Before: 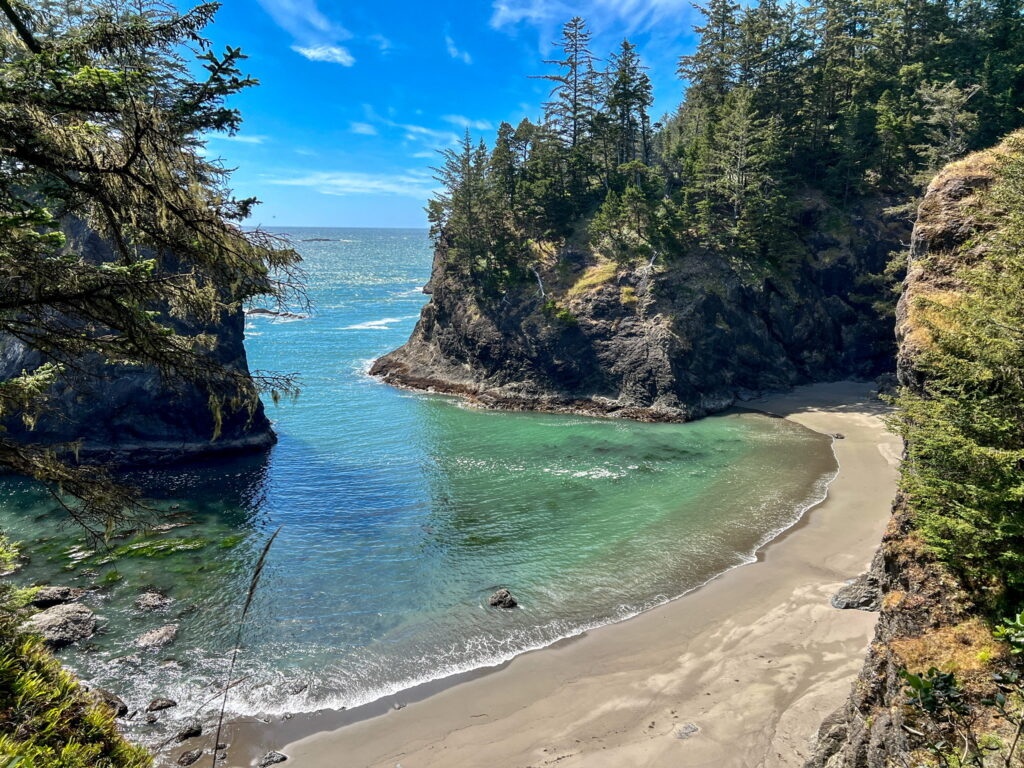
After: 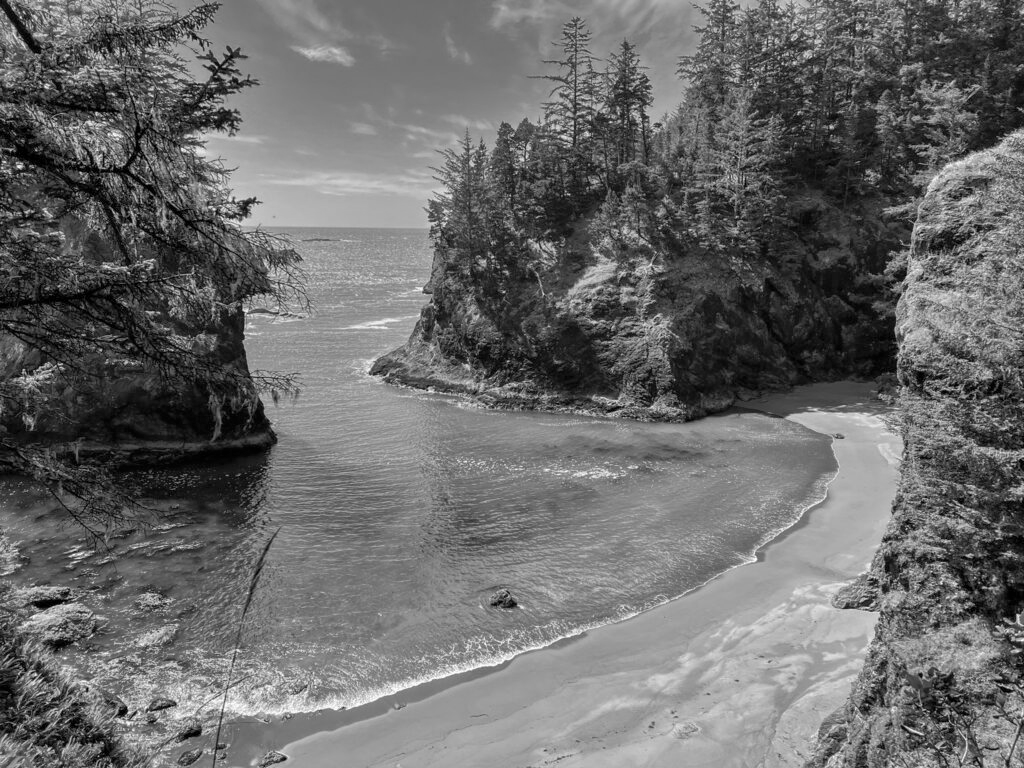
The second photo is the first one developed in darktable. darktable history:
shadows and highlights: on, module defaults
monochrome: a 16.06, b 15.48, size 1
